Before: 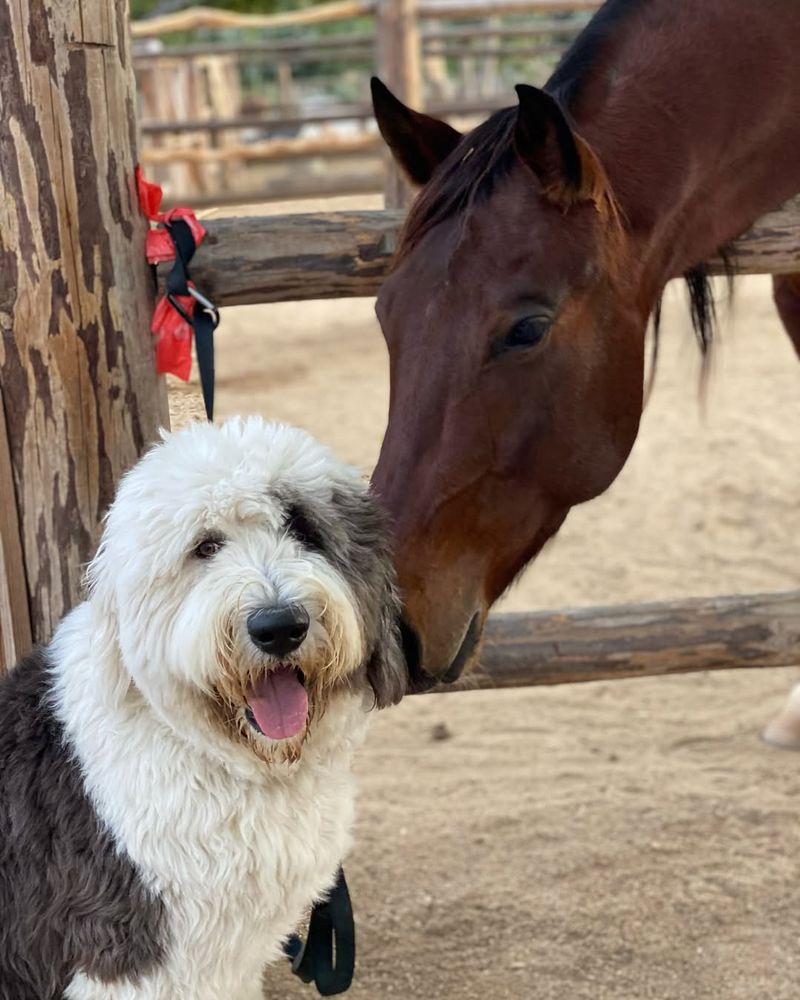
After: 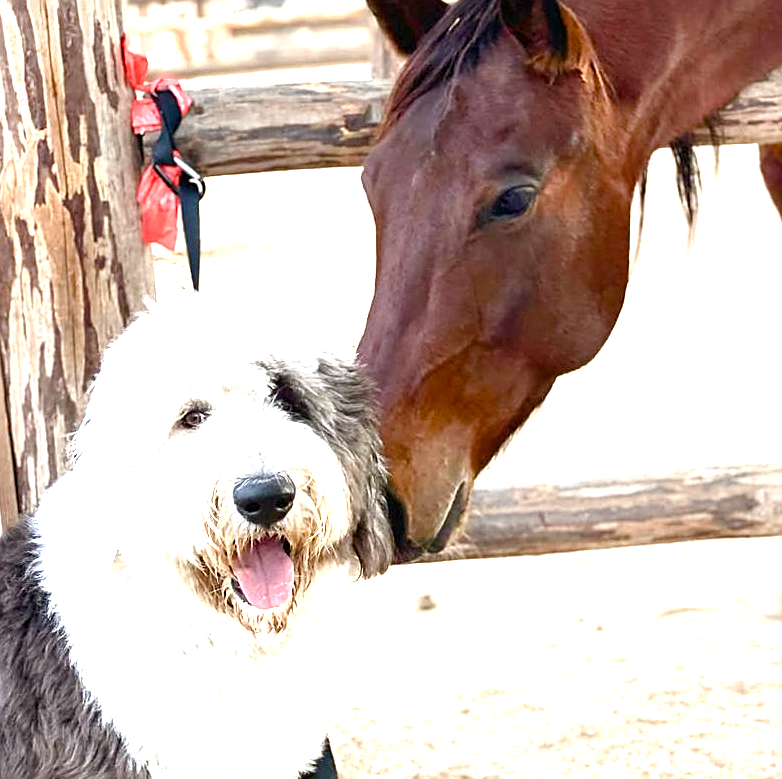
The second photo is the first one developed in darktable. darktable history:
crop and rotate: left 1.84%, top 13.001%, right 0.294%, bottom 9.097%
color balance rgb: highlights gain › chroma 0.113%, highlights gain › hue 331.69°, perceptual saturation grading › global saturation 20%, perceptual saturation grading › highlights -50.495%, perceptual saturation grading › shadows 30.788%, contrast 5.001%
sharpen: on, module defaults
exposure: black level correction 0, exposure 1.758 EV, compensate highlight preservation false
